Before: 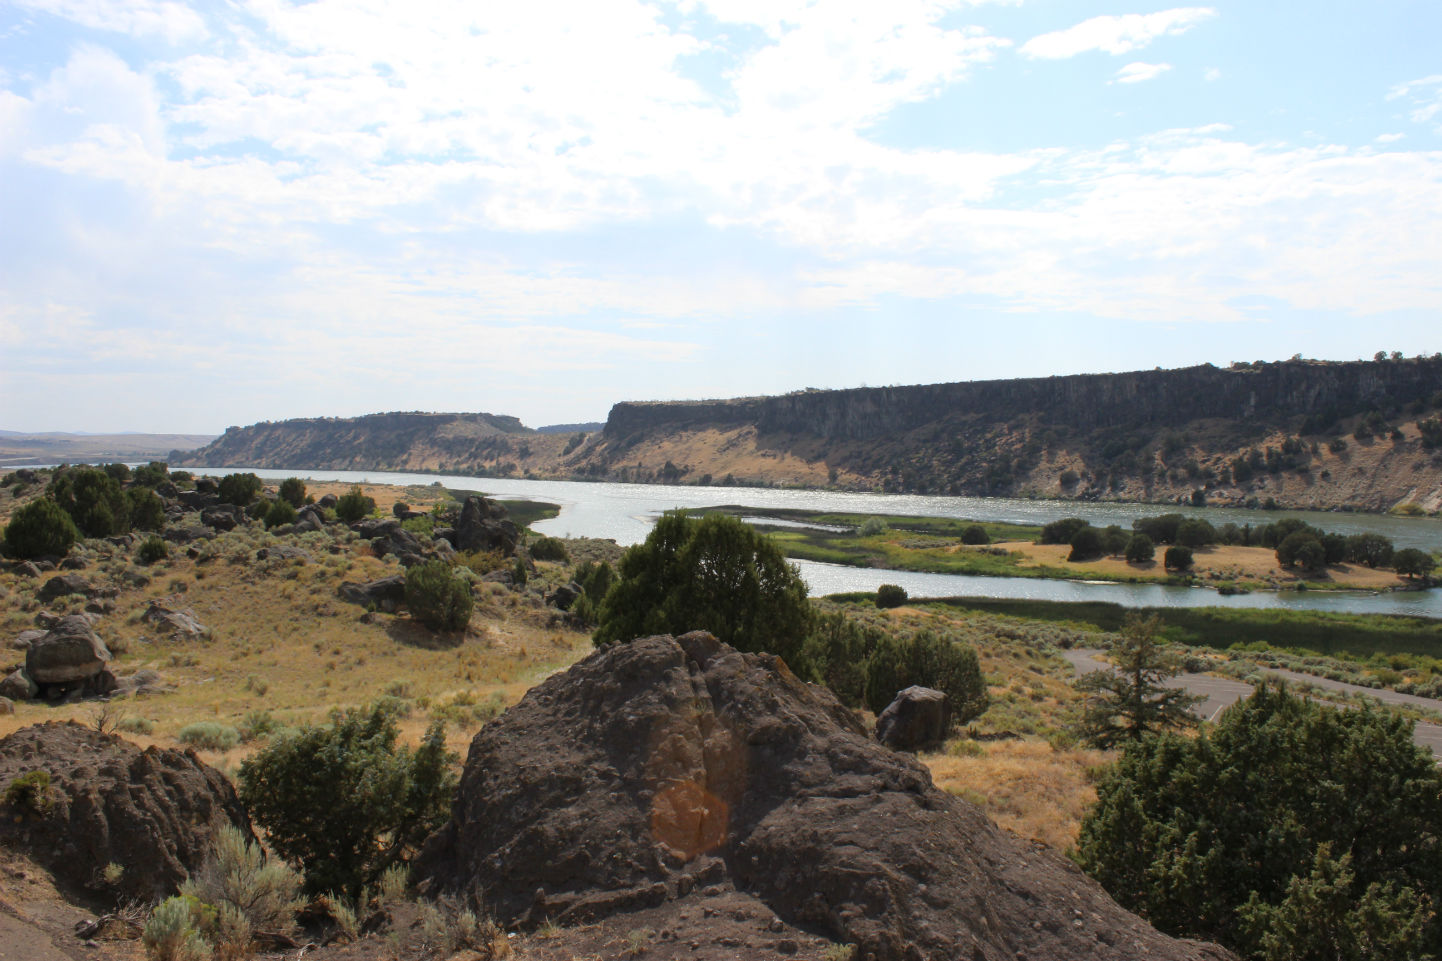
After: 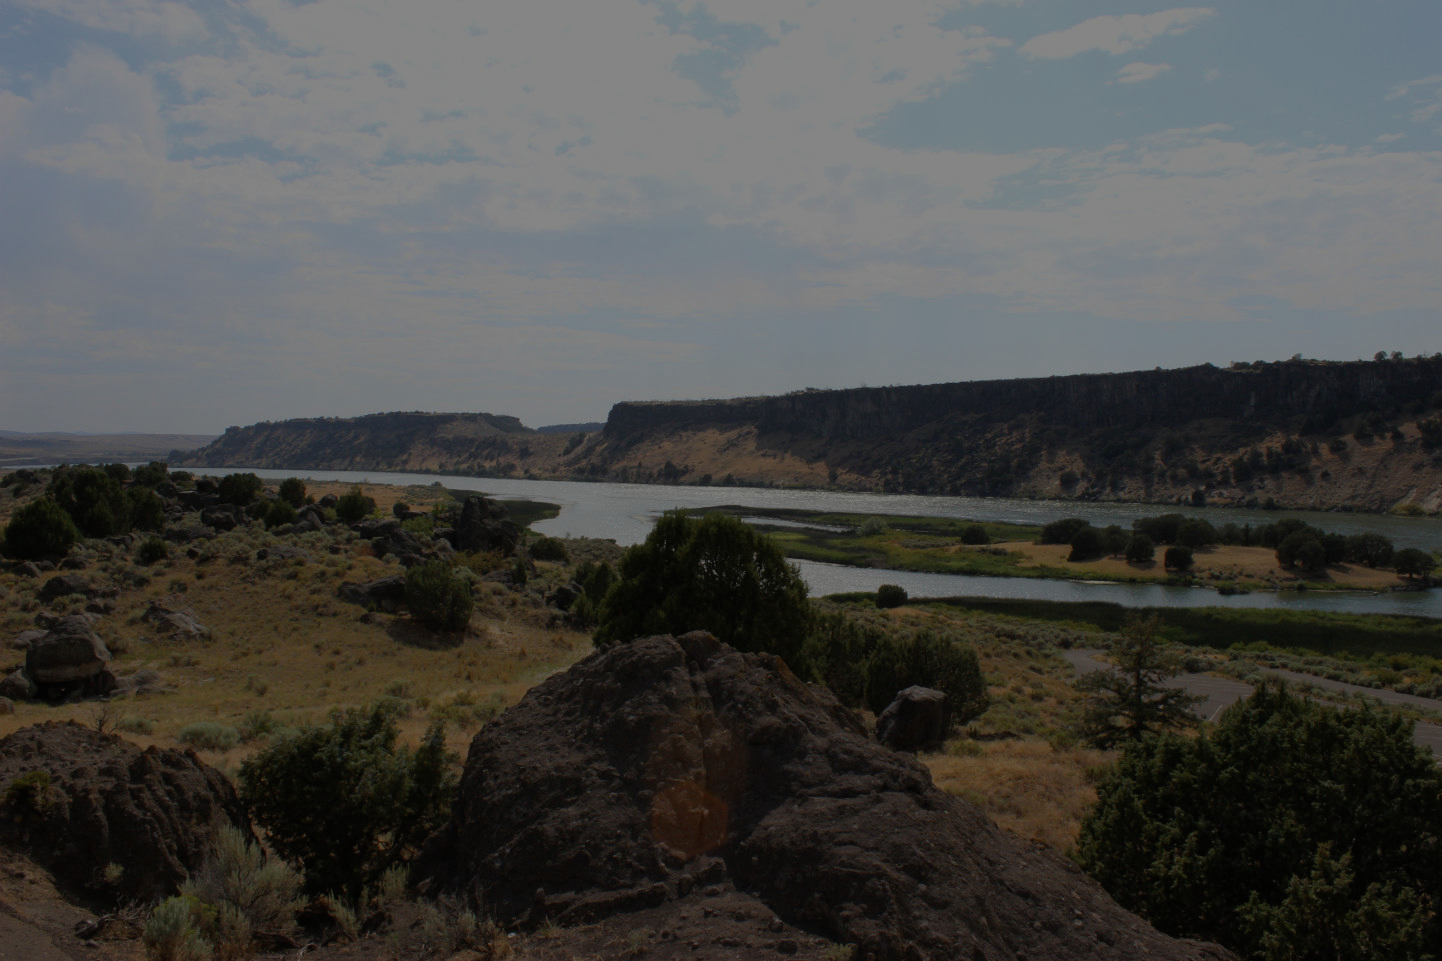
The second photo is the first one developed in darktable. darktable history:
exposure: exposure -2.086 EV, compensate highlight preservation false
